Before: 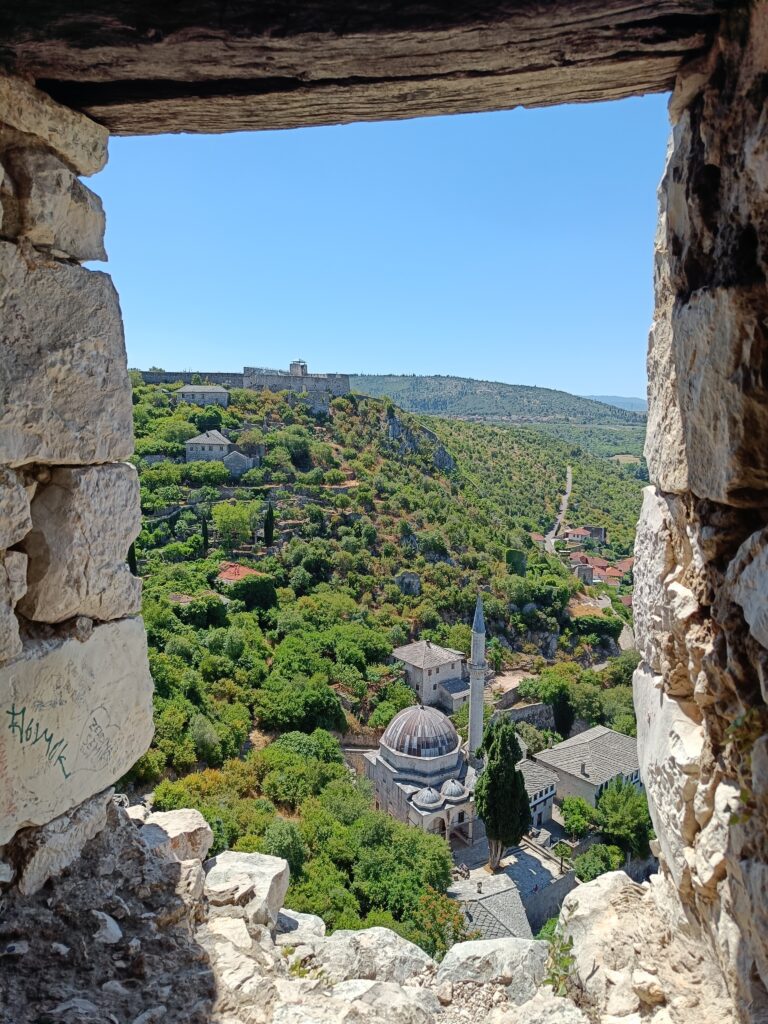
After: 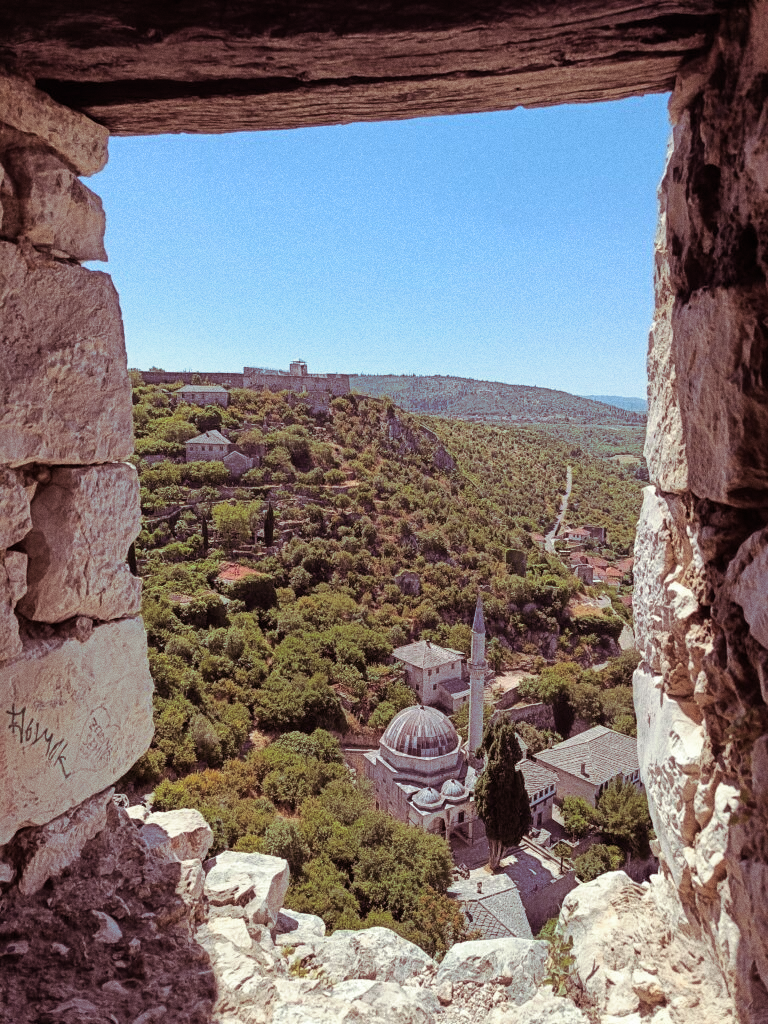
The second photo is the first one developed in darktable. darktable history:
split-toning: on, module defaults
rgb levels: preserve colors max RGB
grain: on, module defaults
